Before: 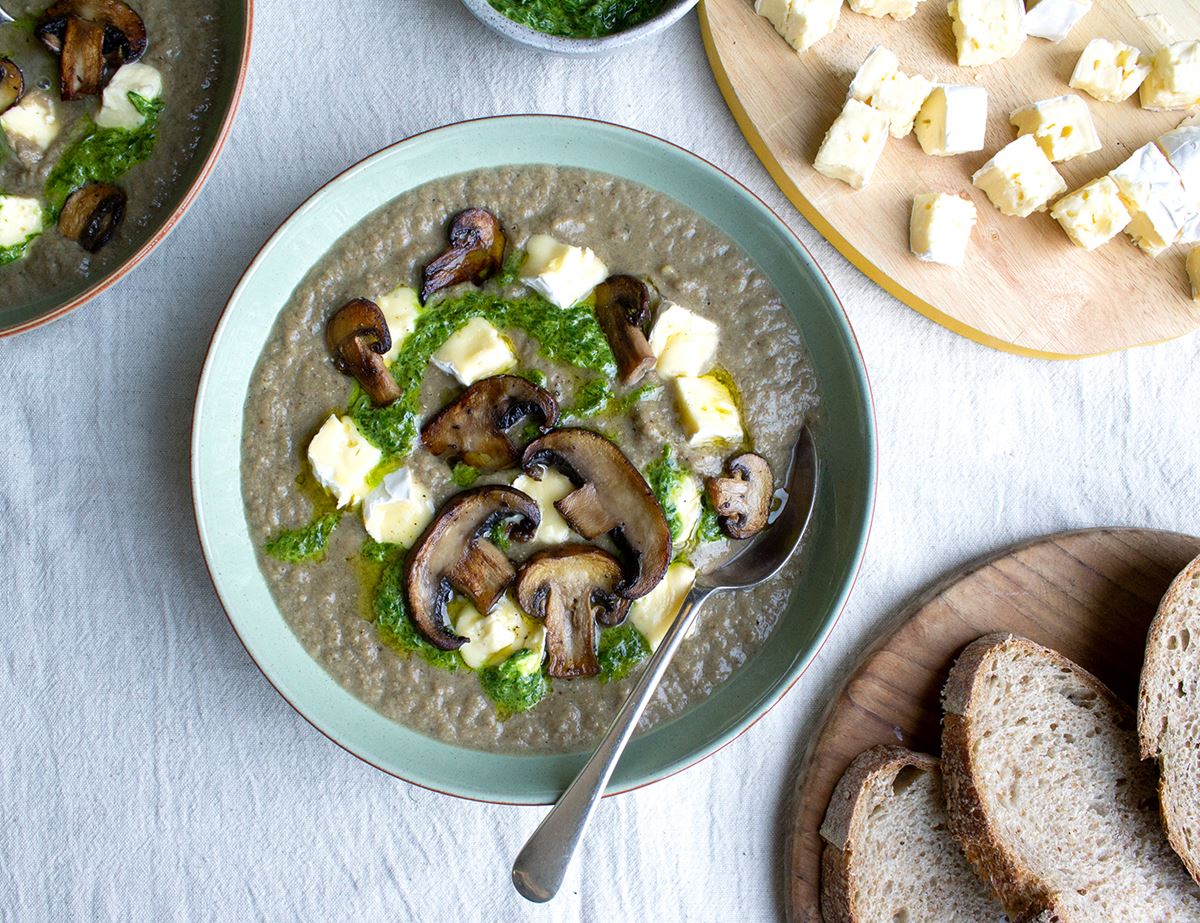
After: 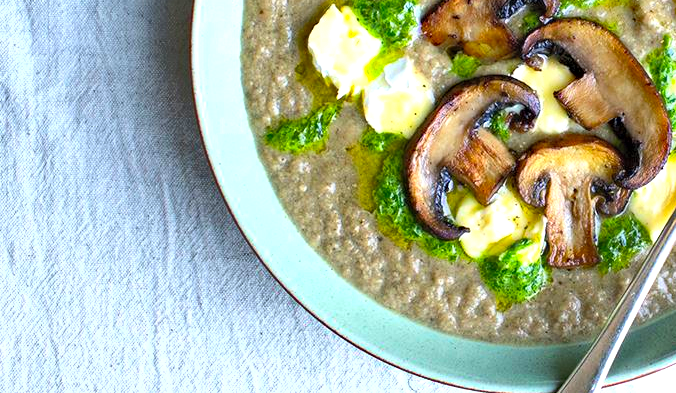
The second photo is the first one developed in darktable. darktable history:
contrast brightness saturation: contrast 0.07, brightness 0.18, saturation 0.4
haze removal: adaptive false
crop: top 44.483%, right 43.593%, bottom 12.892%
exposure: black level correction 0, exposure 0.7 EV, compensate exposure bias true, compensate highlight preservation false
shadows and highlights: highlights color adjustment 0%, soften with gaussian
